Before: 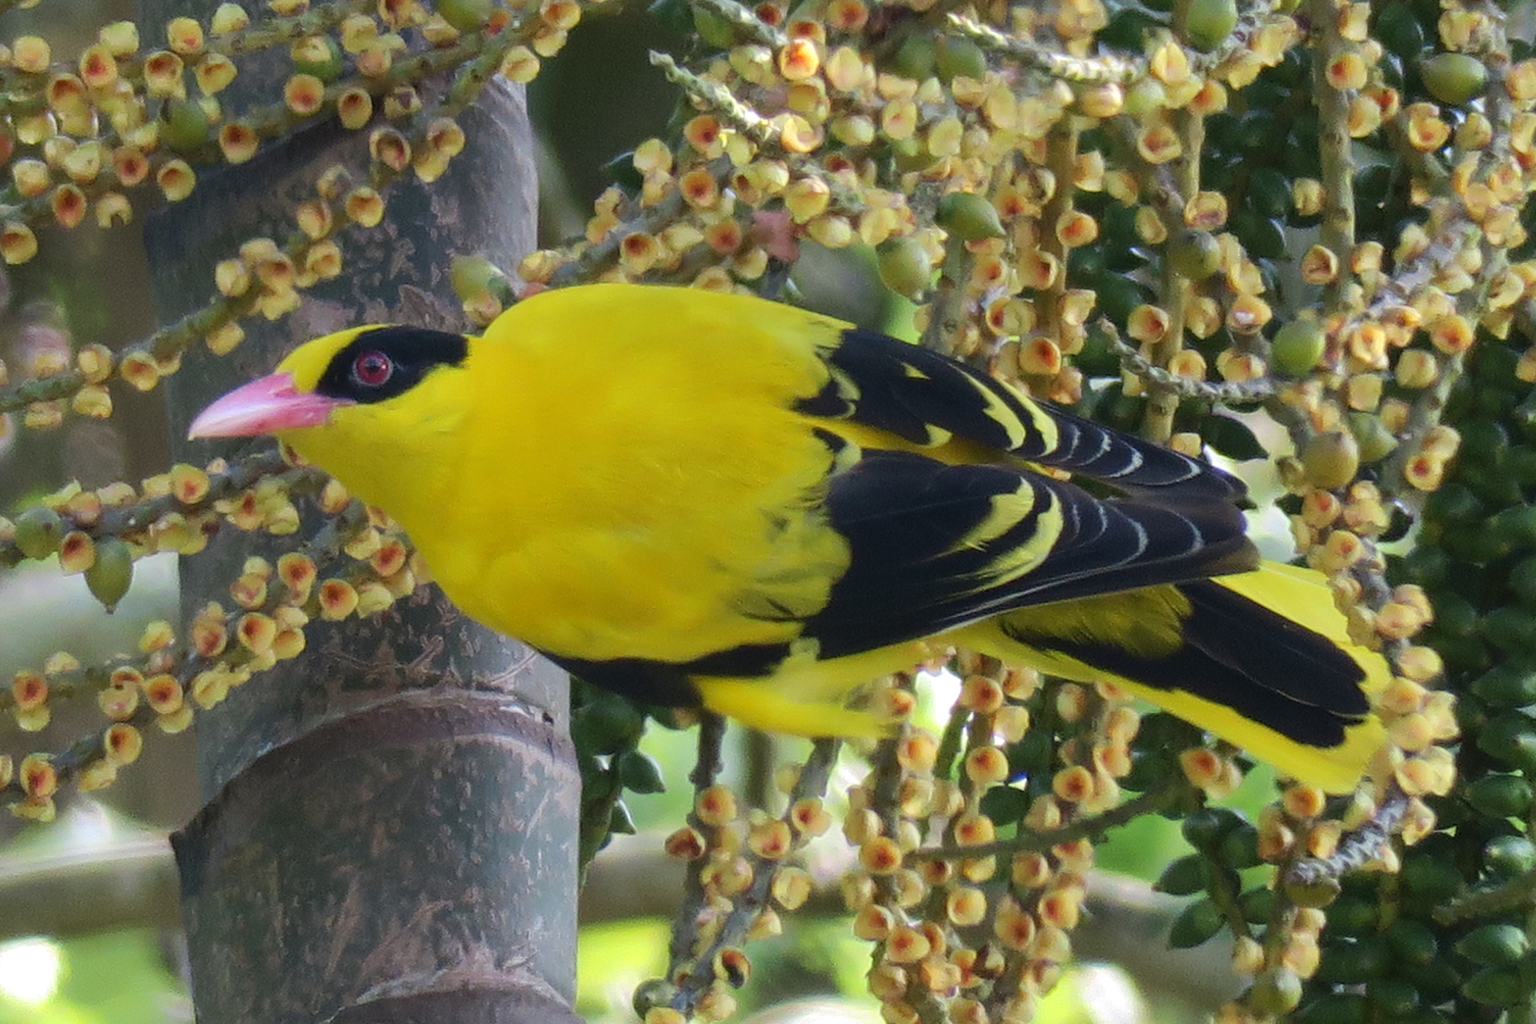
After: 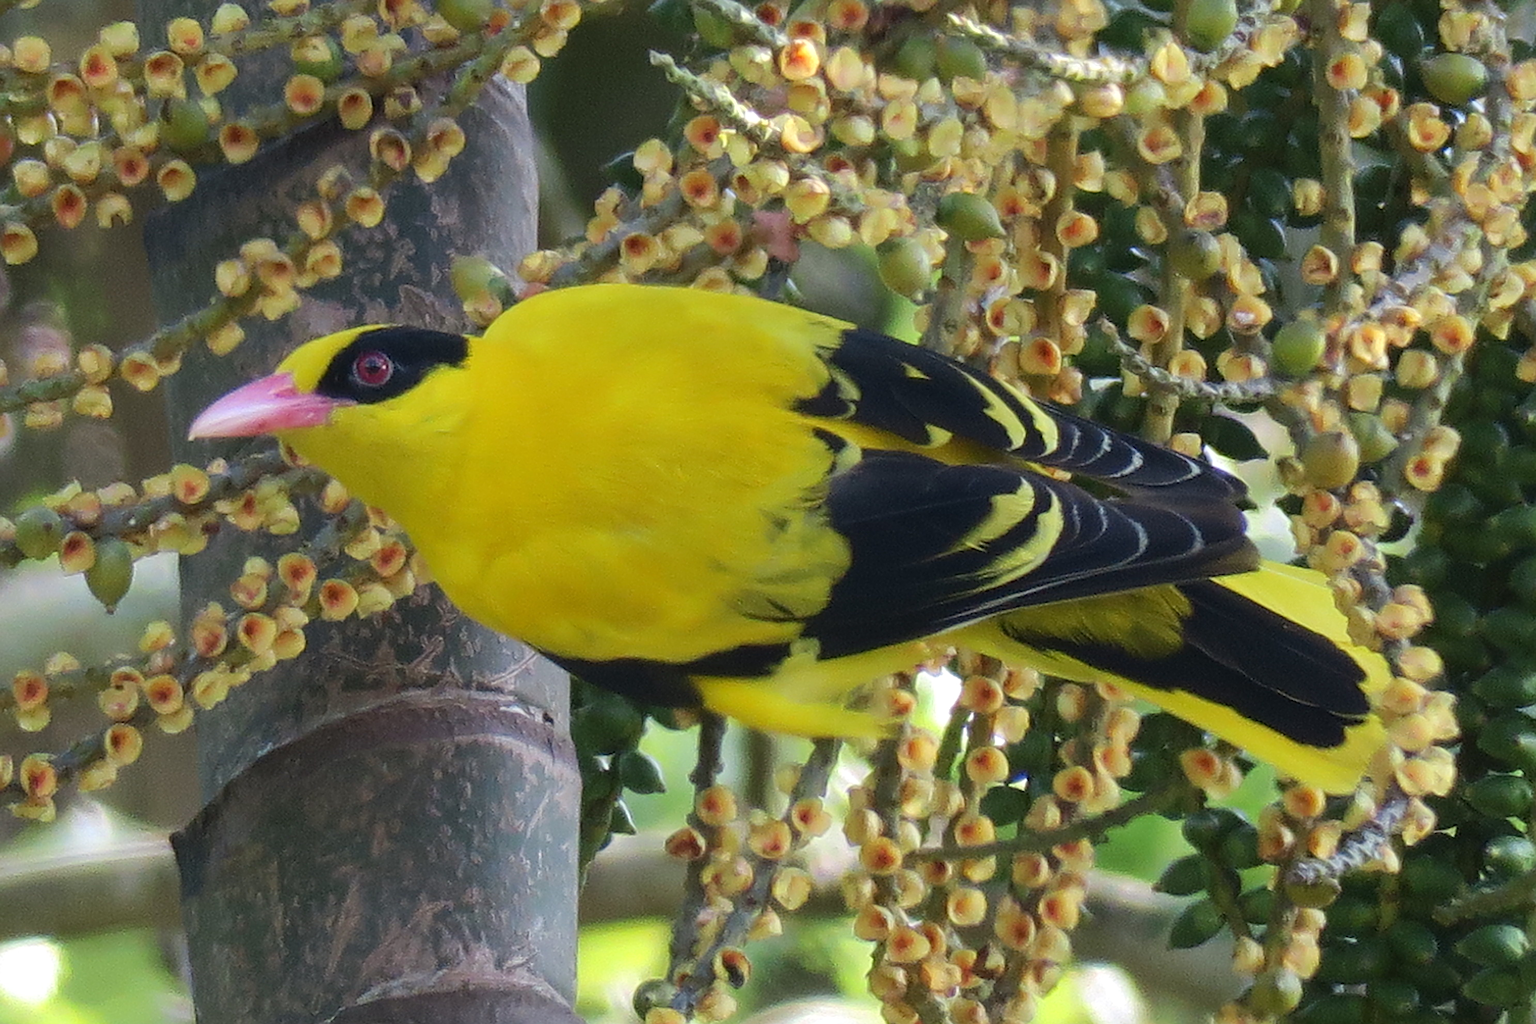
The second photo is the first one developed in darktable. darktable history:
tone equalizer: smoothing diameter 24.92%, edges refinement/feathering 6.1, preserve details guided filter
sharpen: on, module defaults
